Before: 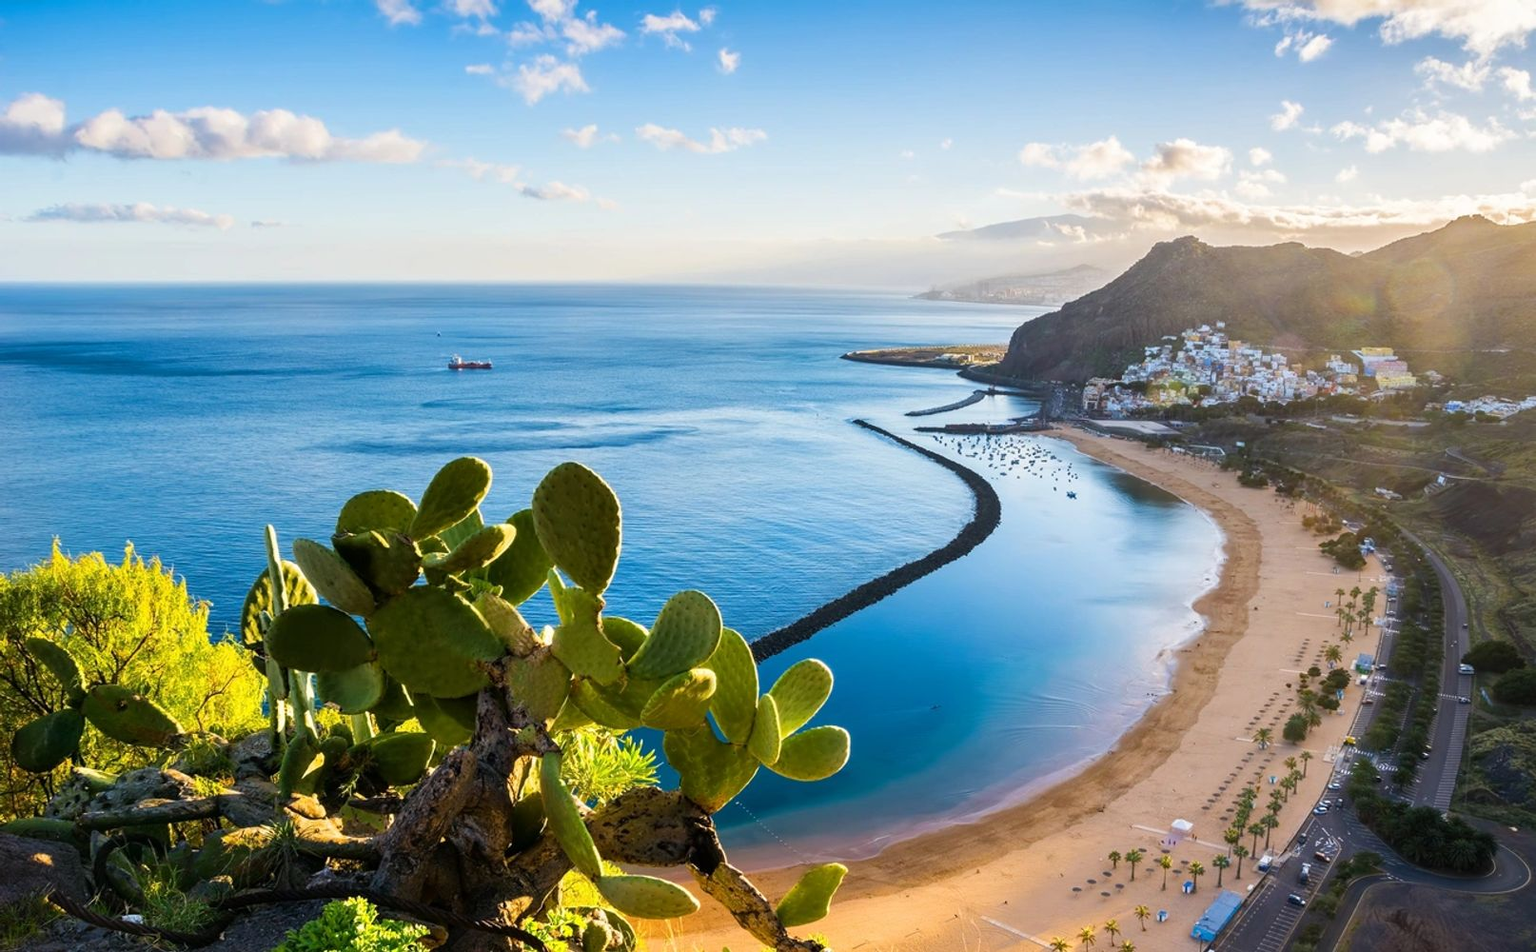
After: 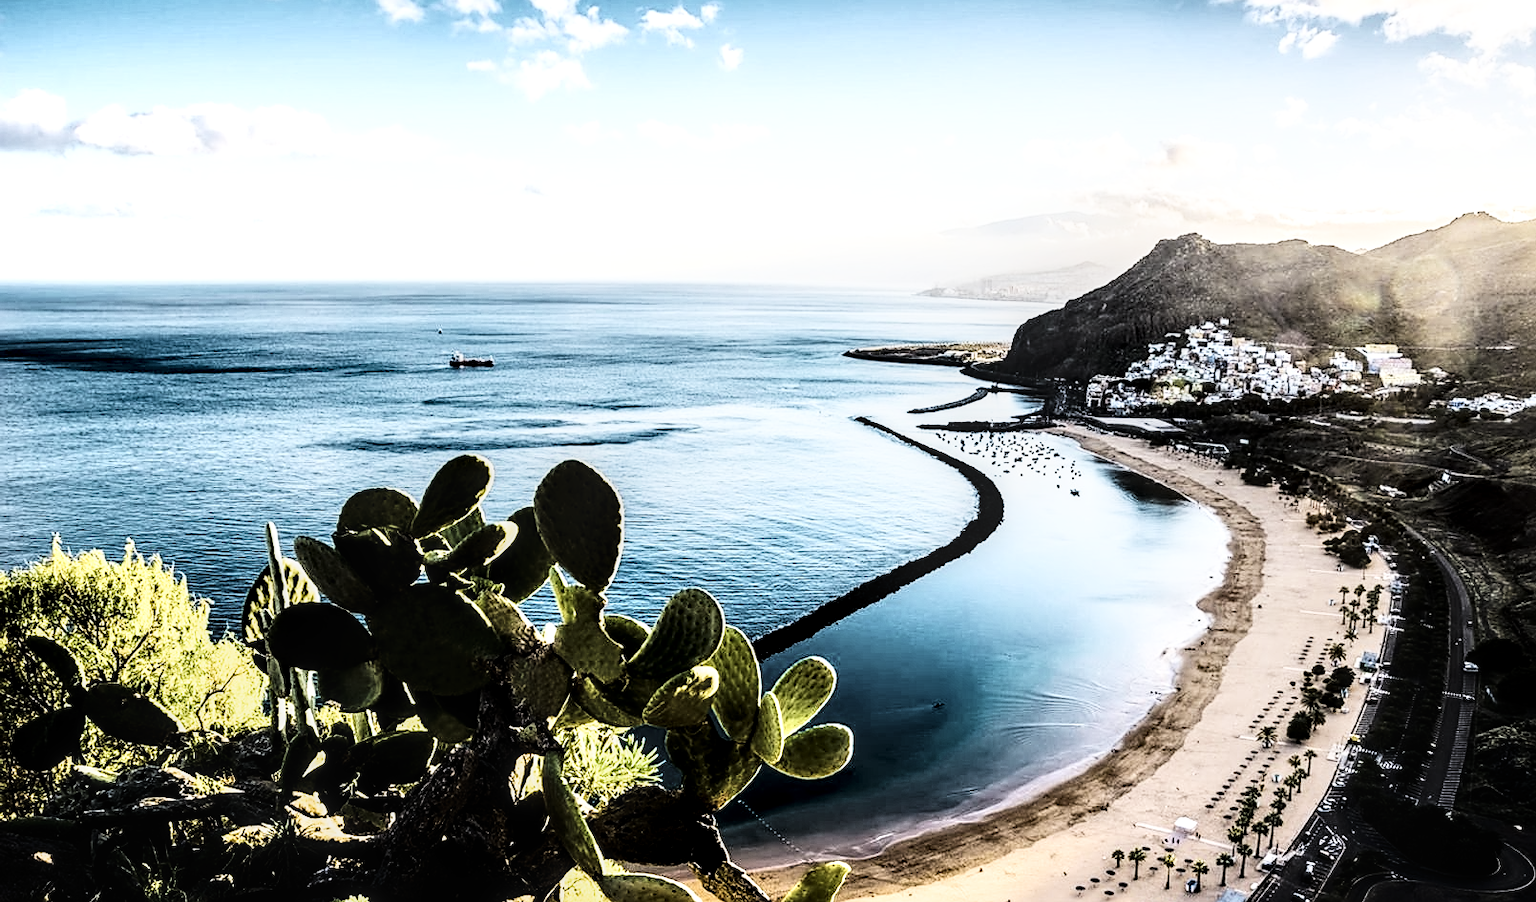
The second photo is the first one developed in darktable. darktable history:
local contrast: detail 150%
levels: levels [0, 0.51, 1]
tone curve: curves: ch0 [(0, 0) (0.003, 0.003) (0.011, 0.006) (0.025, 0.01) (0.044, 0.016) (0.069, 0.02) (0.1, 0.025) (0.136, 0.034) (0.177, 0.051) (0.224, 0.08) (0.277, 0.131) (0.335, 0.209) (0.399, 0.328) (0.468, 0.47) (0.543, 0.629) (0.623, 0.788) (0.709, 0.903) (0.801, 0.965) (0.898, 0.989) (1, 1)], color space Lab, linked channels, preserve colors none
exposure: black level correction 0.001, compensate exposure bias true, compensate highlight preservation false
filmic rgb: black relative exposure -5.02 EV, white relative exposure 3.97 EV, hardness 2.91, contrast 1.399, highlights saturation mix -28.58%, preserve chrominance no, color science v5 (2021)
crop: top 0.417%, right 0.263%, bottom 5.064%
sharpen: on, module defaults
